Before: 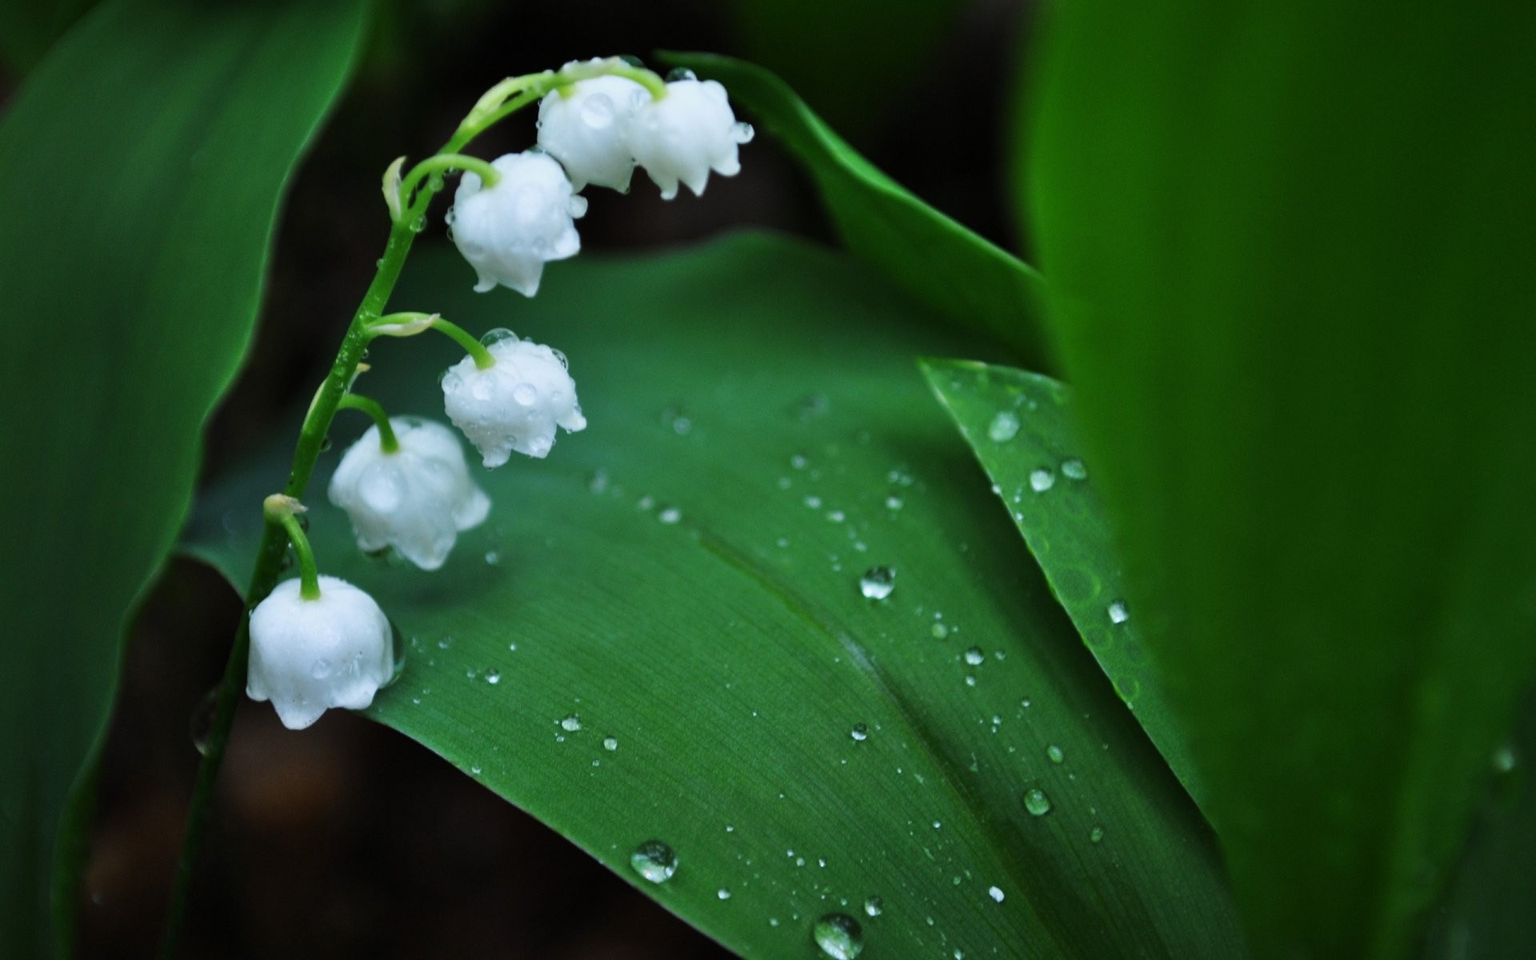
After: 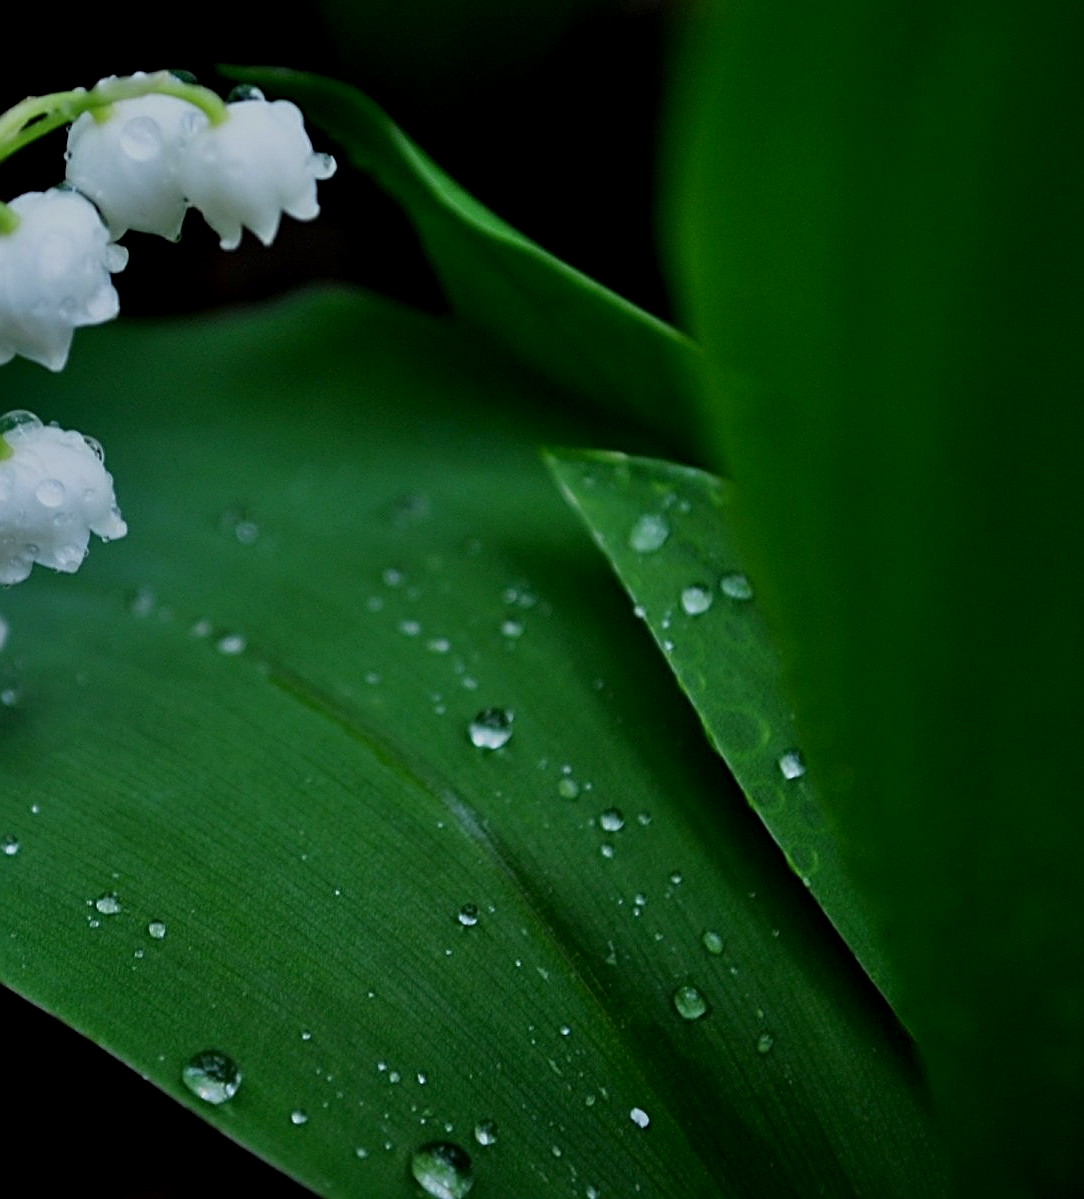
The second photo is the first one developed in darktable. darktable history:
exposure: black level correction 0.009, exposure -0.627 EV, compensate exposure bias true, compensate highlight preservation false
tone equalizer: on, module defaults
crop: left 31.6%, top 0.007%, right 11.93%
sharpen: radius 2.65, amount 0.669
